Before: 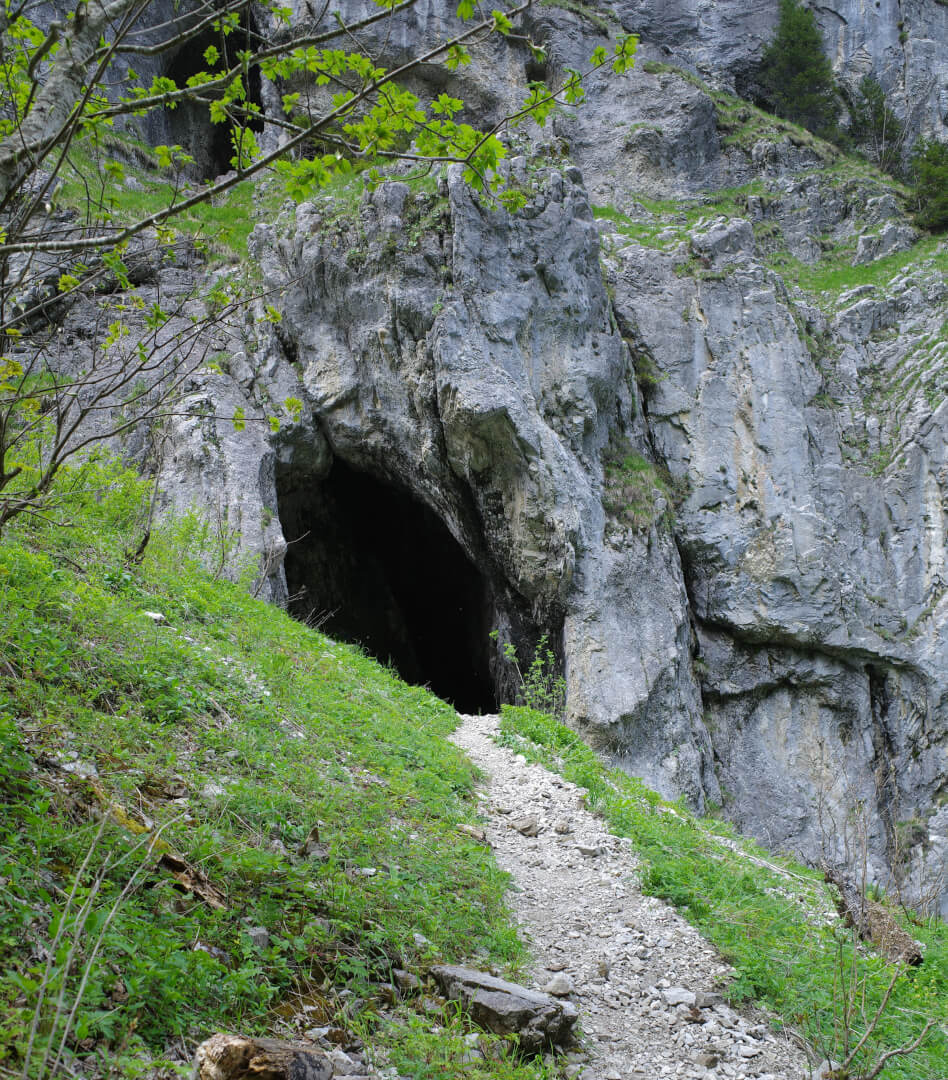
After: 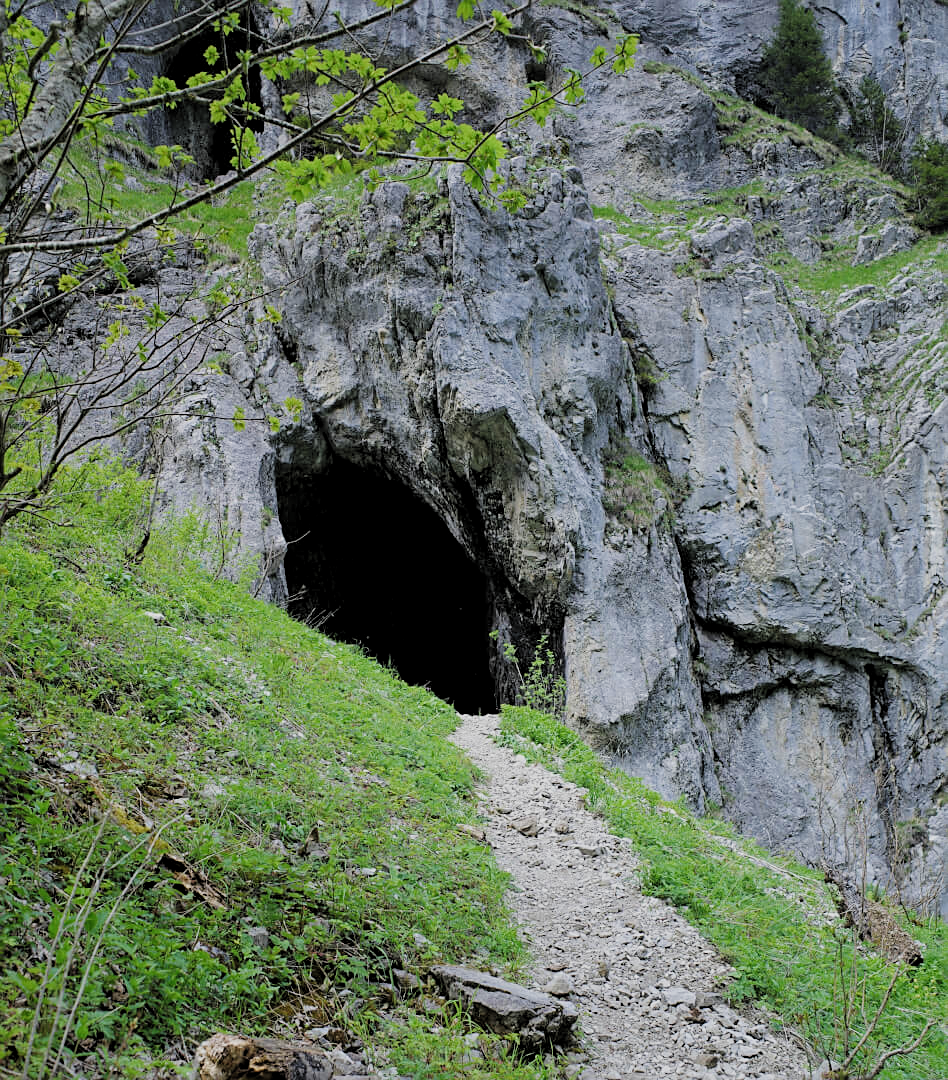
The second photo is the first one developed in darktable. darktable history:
filmic rgb: black relative exposure -7.65 EV, white relative exposure 4.56 EV, threshold 2.96 EV, hardness 3.61, add noise in highlights 0.102, color science v4 (2020), type of noise poissonian, enable highlight reconstruction true
levels: levels [0.018, 0.493, 1]
sharpen: on, module defaults
